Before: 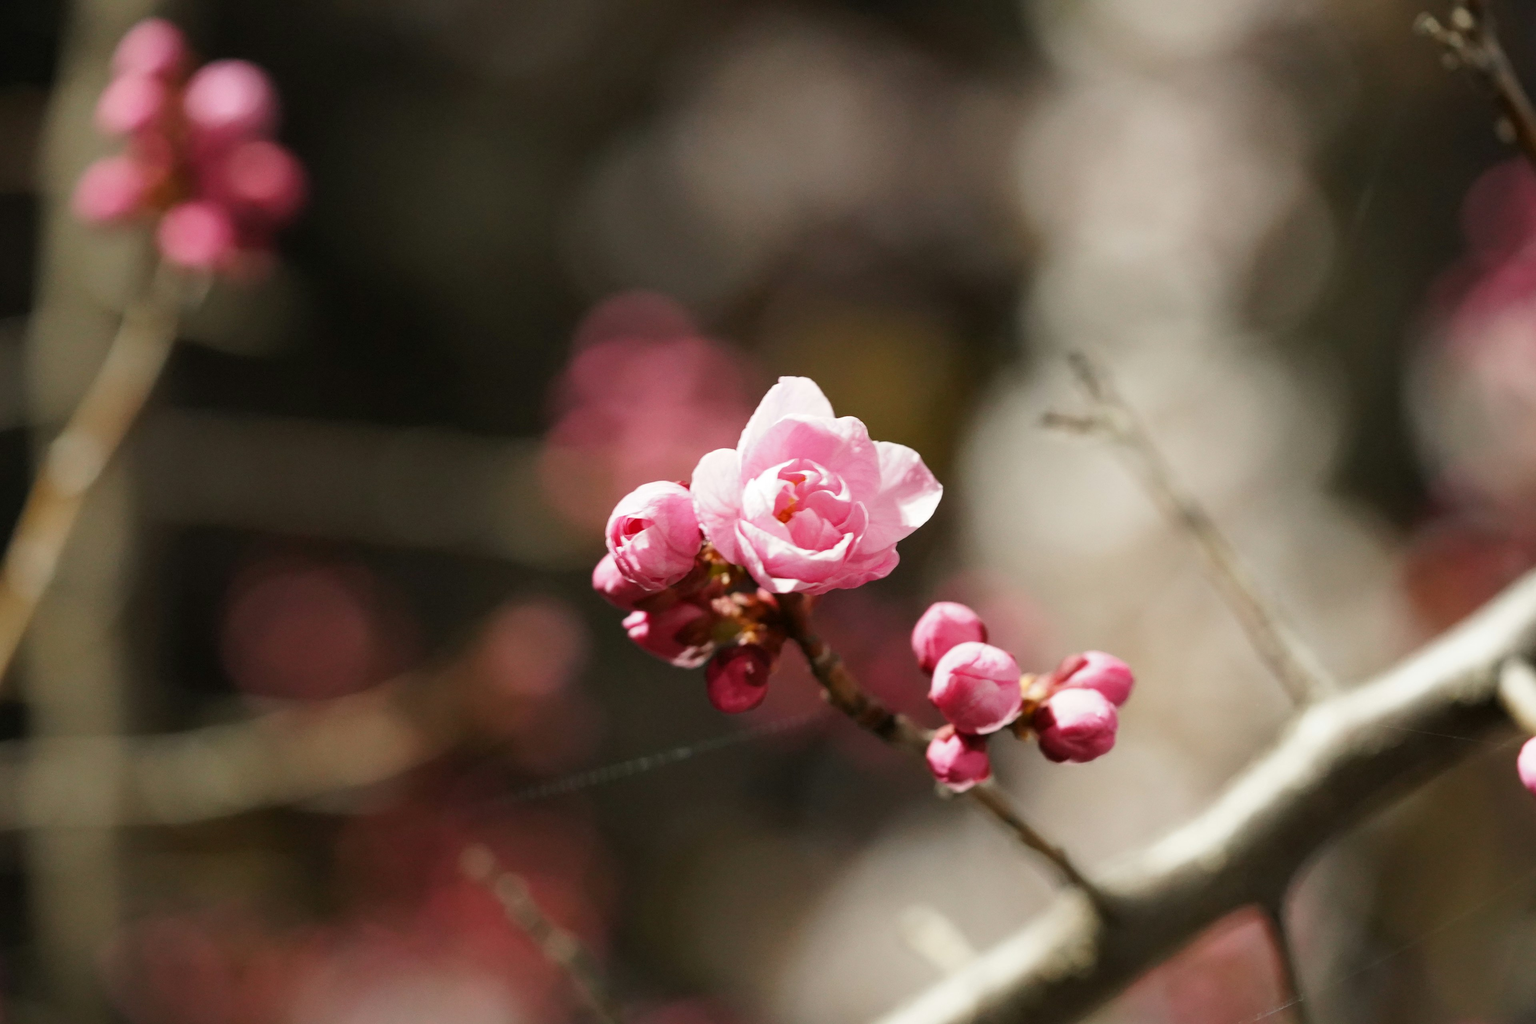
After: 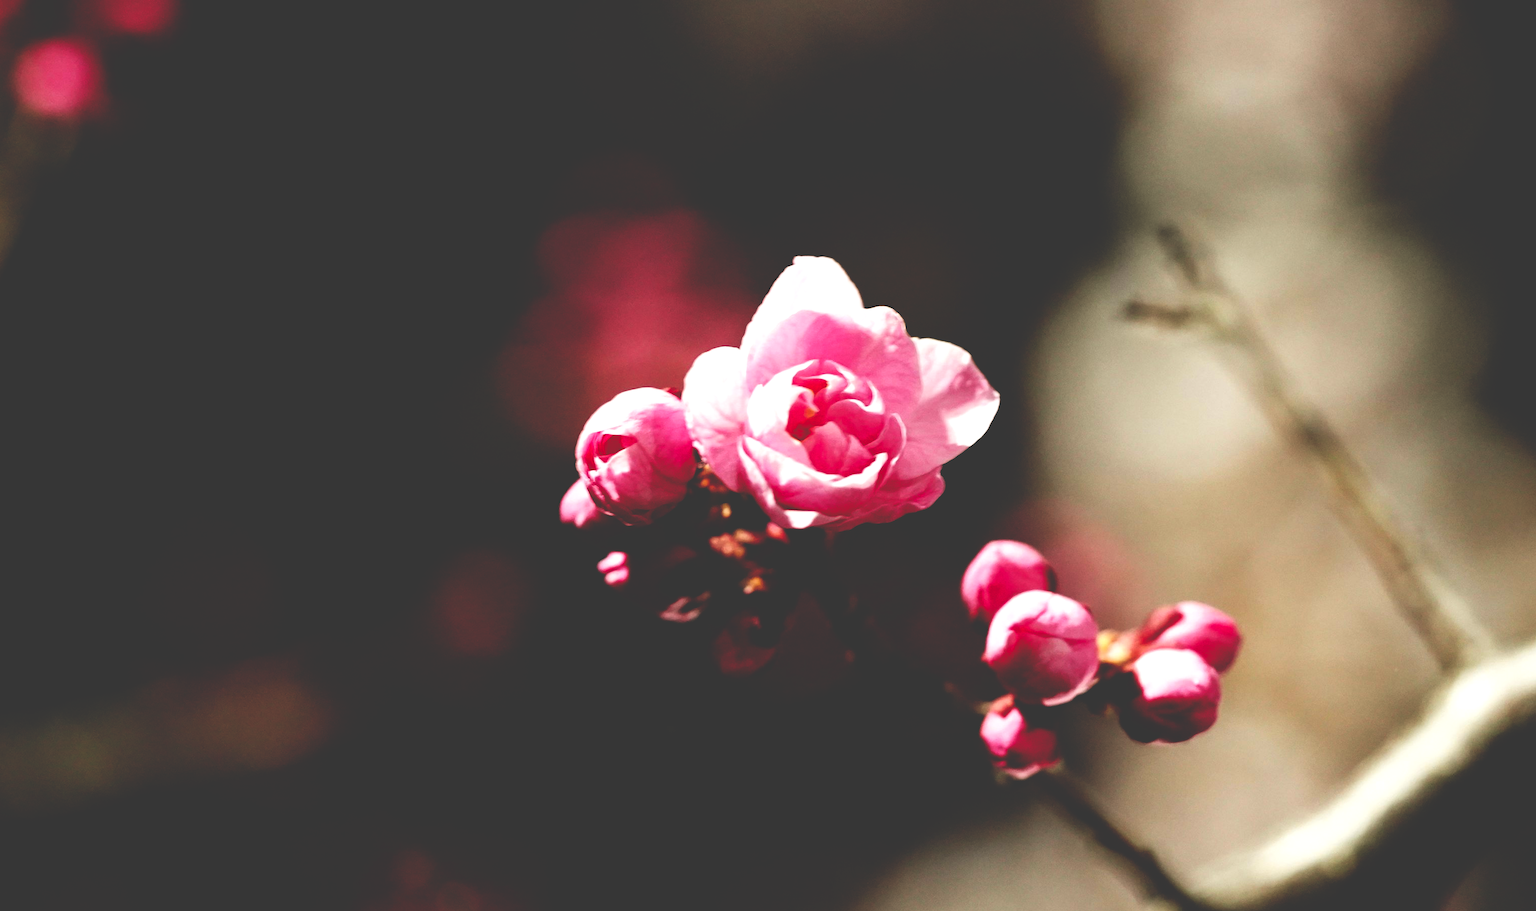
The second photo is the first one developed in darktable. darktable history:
crop: left 9.712%, top 16.928%, right 10.845%, bottom 12.332%
base curve: curves: ch0 [(0, 0.036) (0.083, 0.04) (0.804, 1)], preserve colors none
